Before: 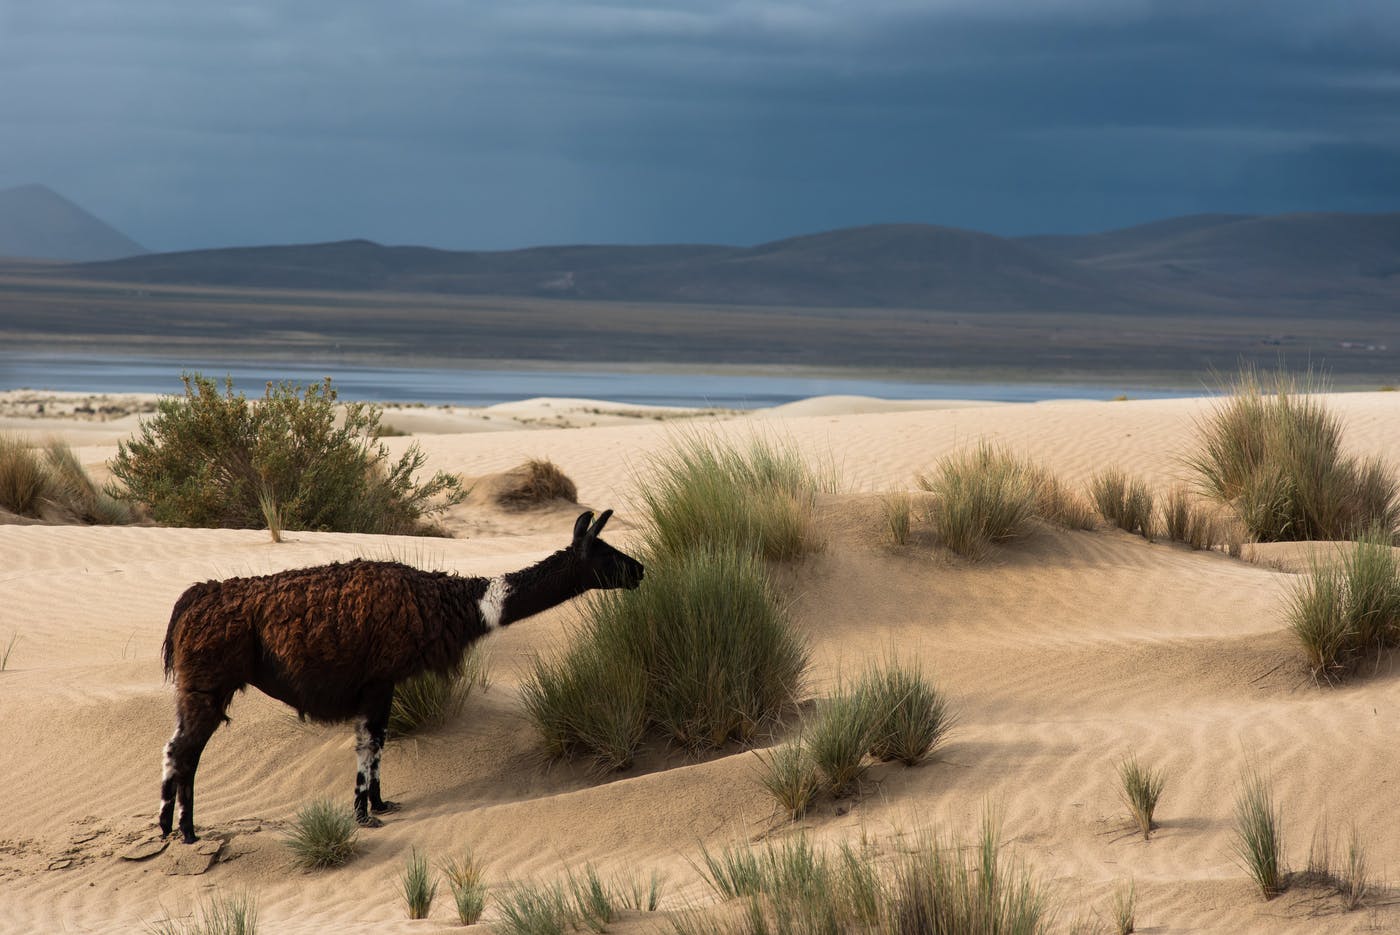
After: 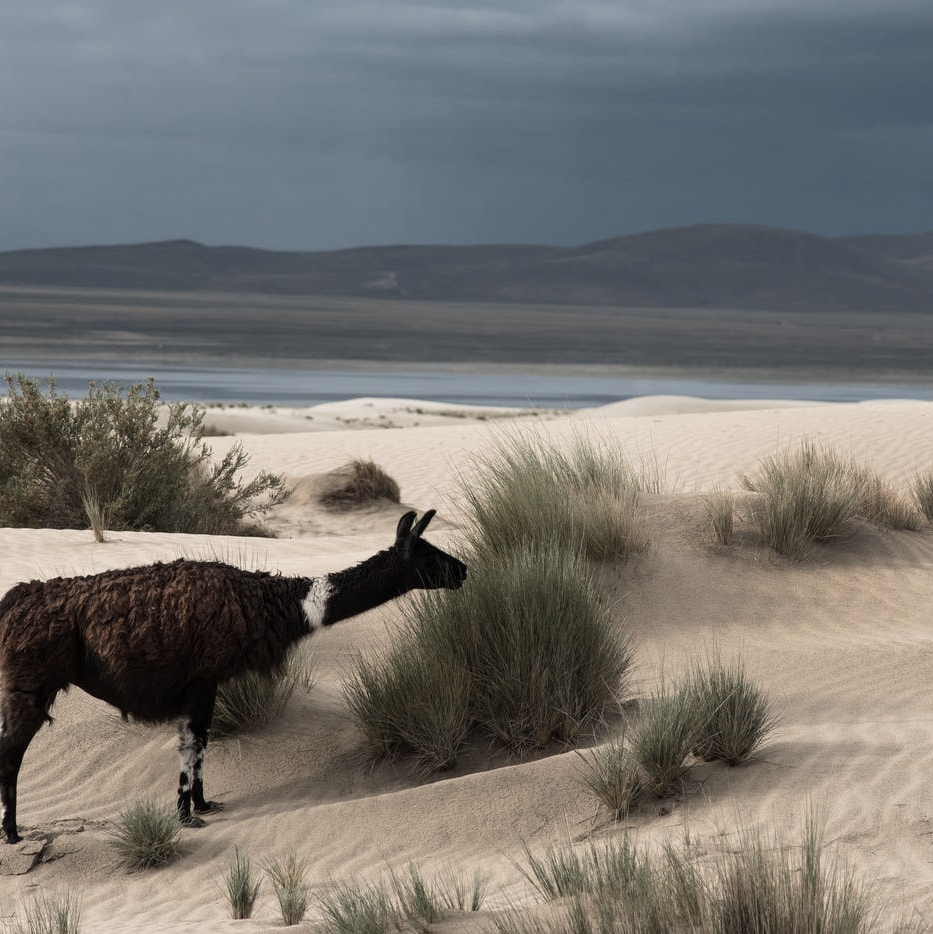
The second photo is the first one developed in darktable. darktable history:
crop and rotate: left 12.648%, right 20.685%
color correction: saturation 0.5
